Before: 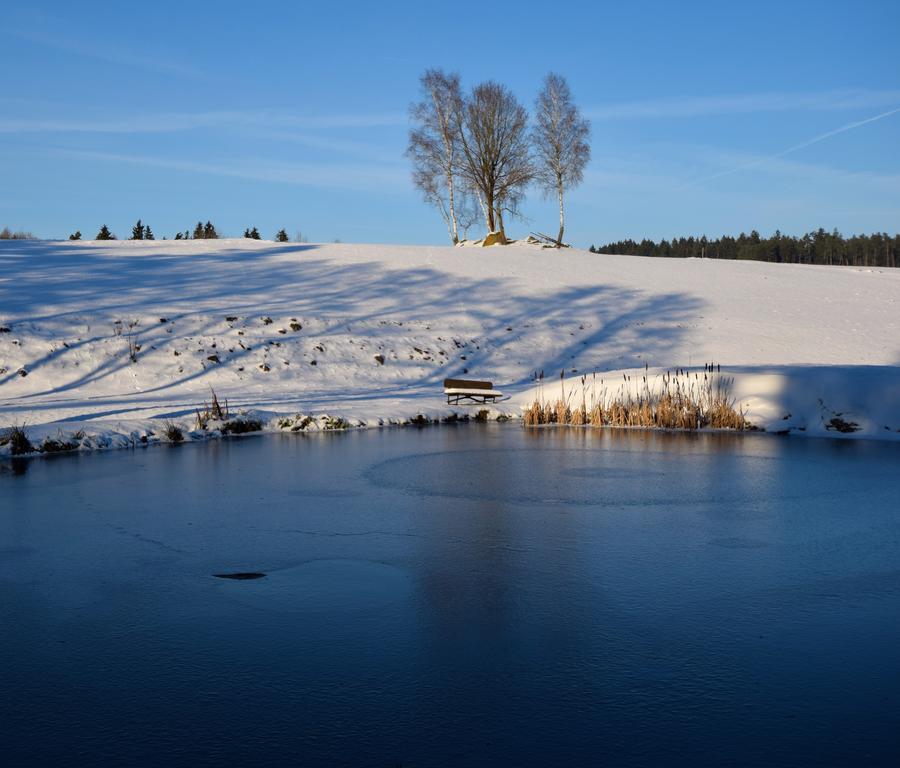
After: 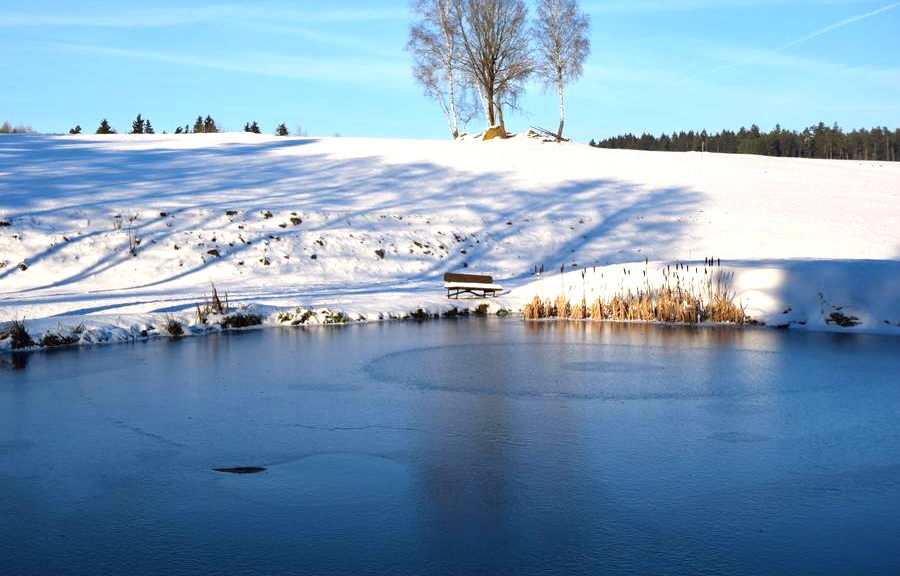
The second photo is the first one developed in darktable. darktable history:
exposure: black level correction 0, exposure 0.95 EV, compensate exposure bias true, compensate highlight preservation false
levels: levels [0, 0.498, 1]
crop: top 13.819%, bottom 11.169%
